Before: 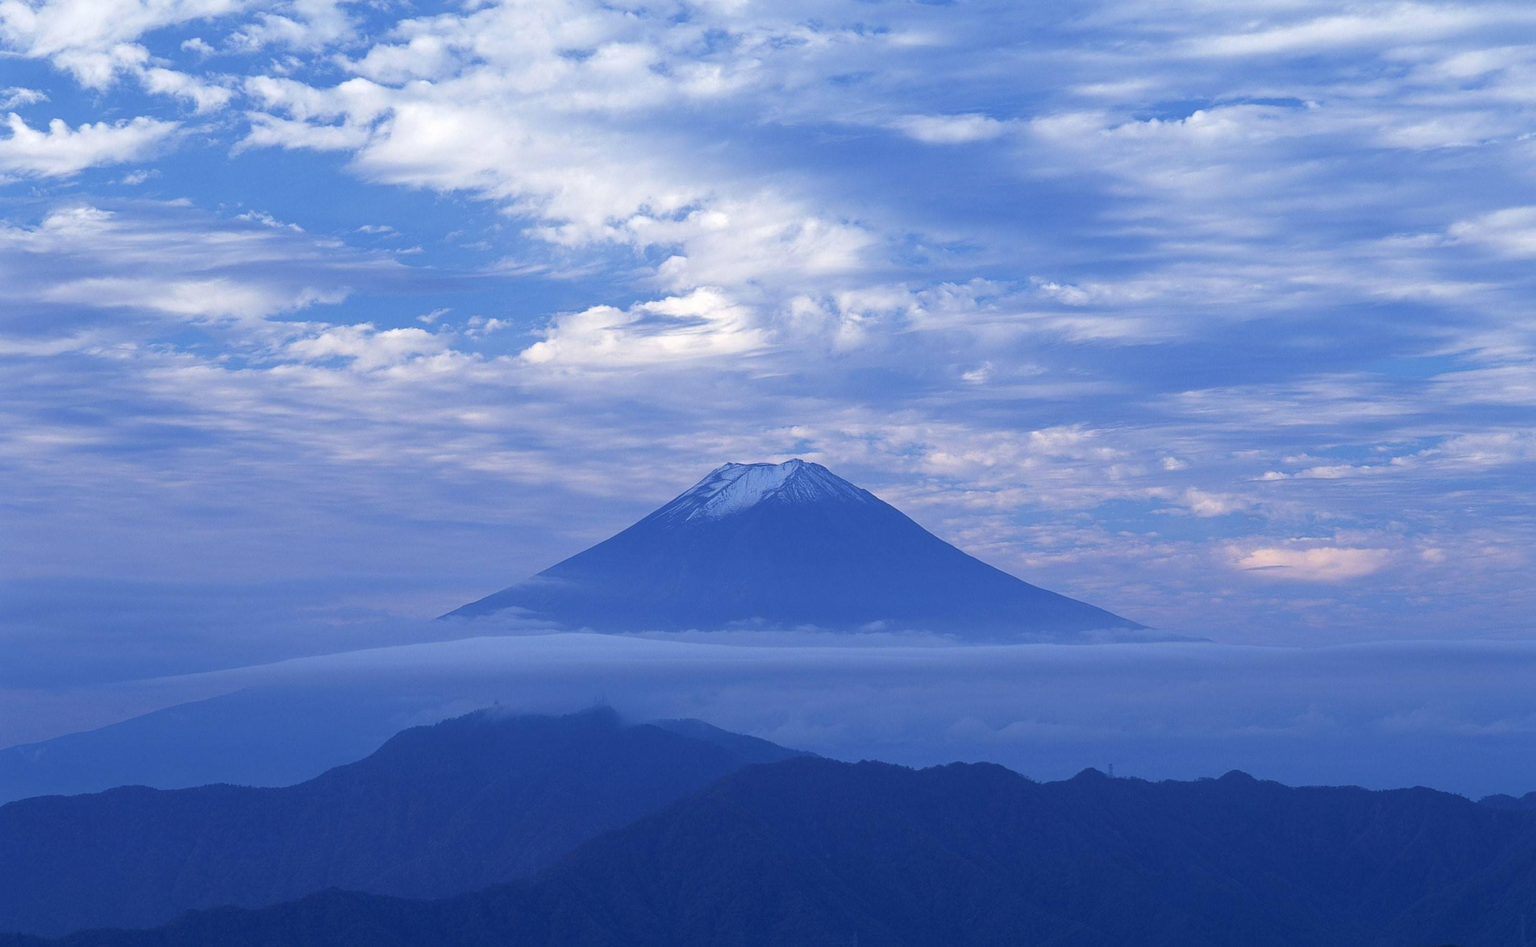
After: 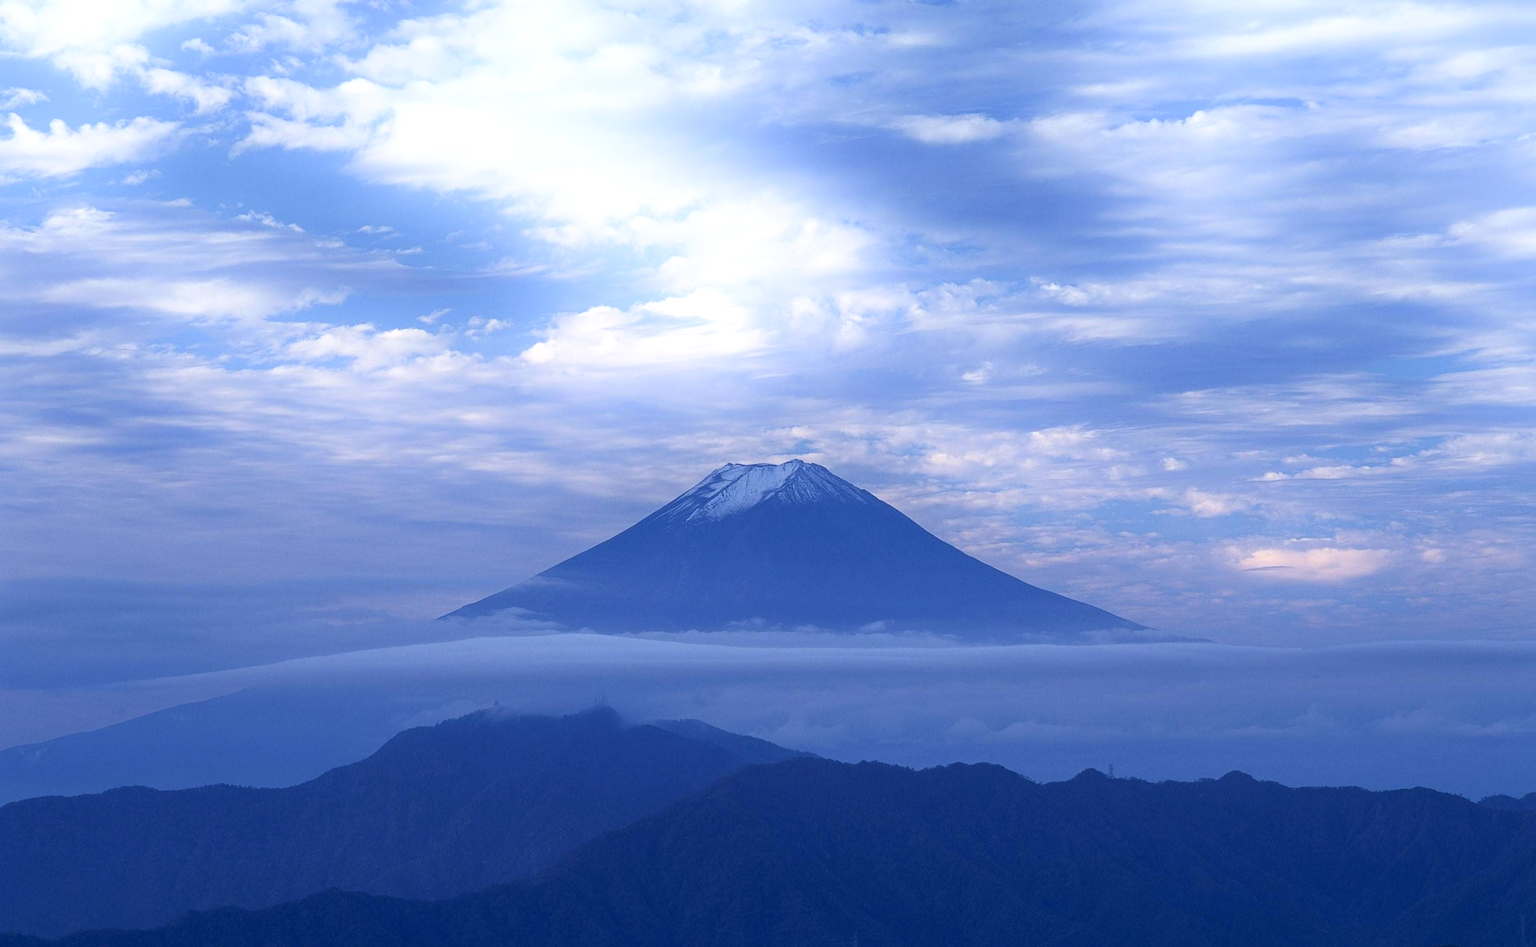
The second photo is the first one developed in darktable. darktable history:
shadows and highlights: shadows -21.05, highlights 99.03, soften with gaussian
local contrast: on, module defaults
